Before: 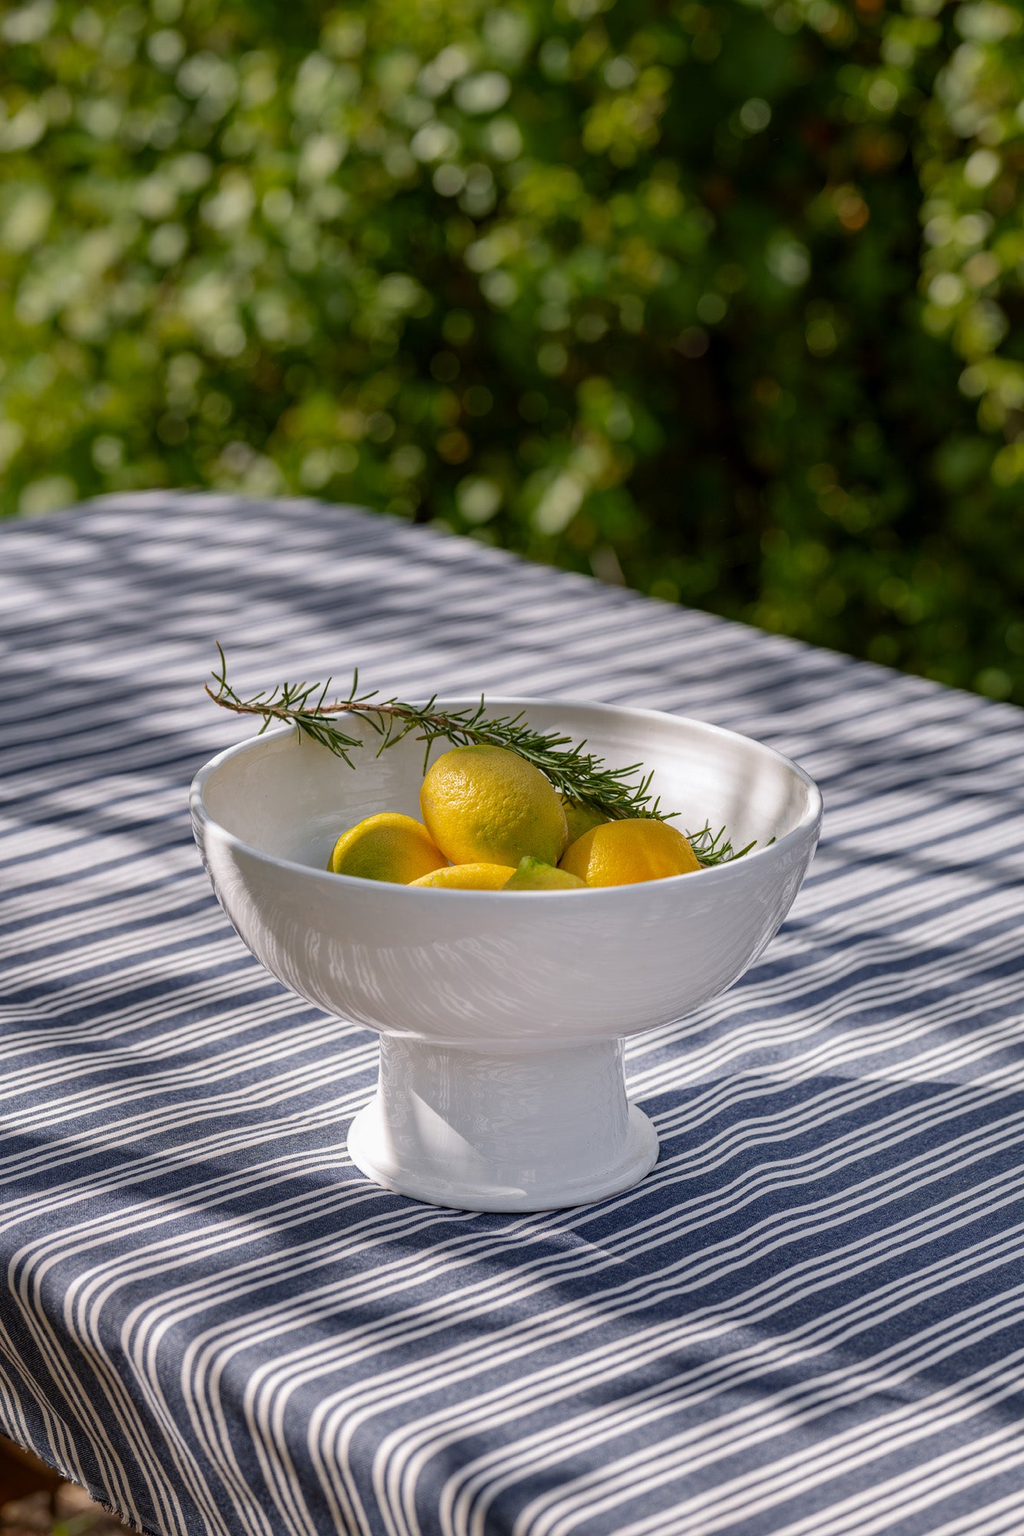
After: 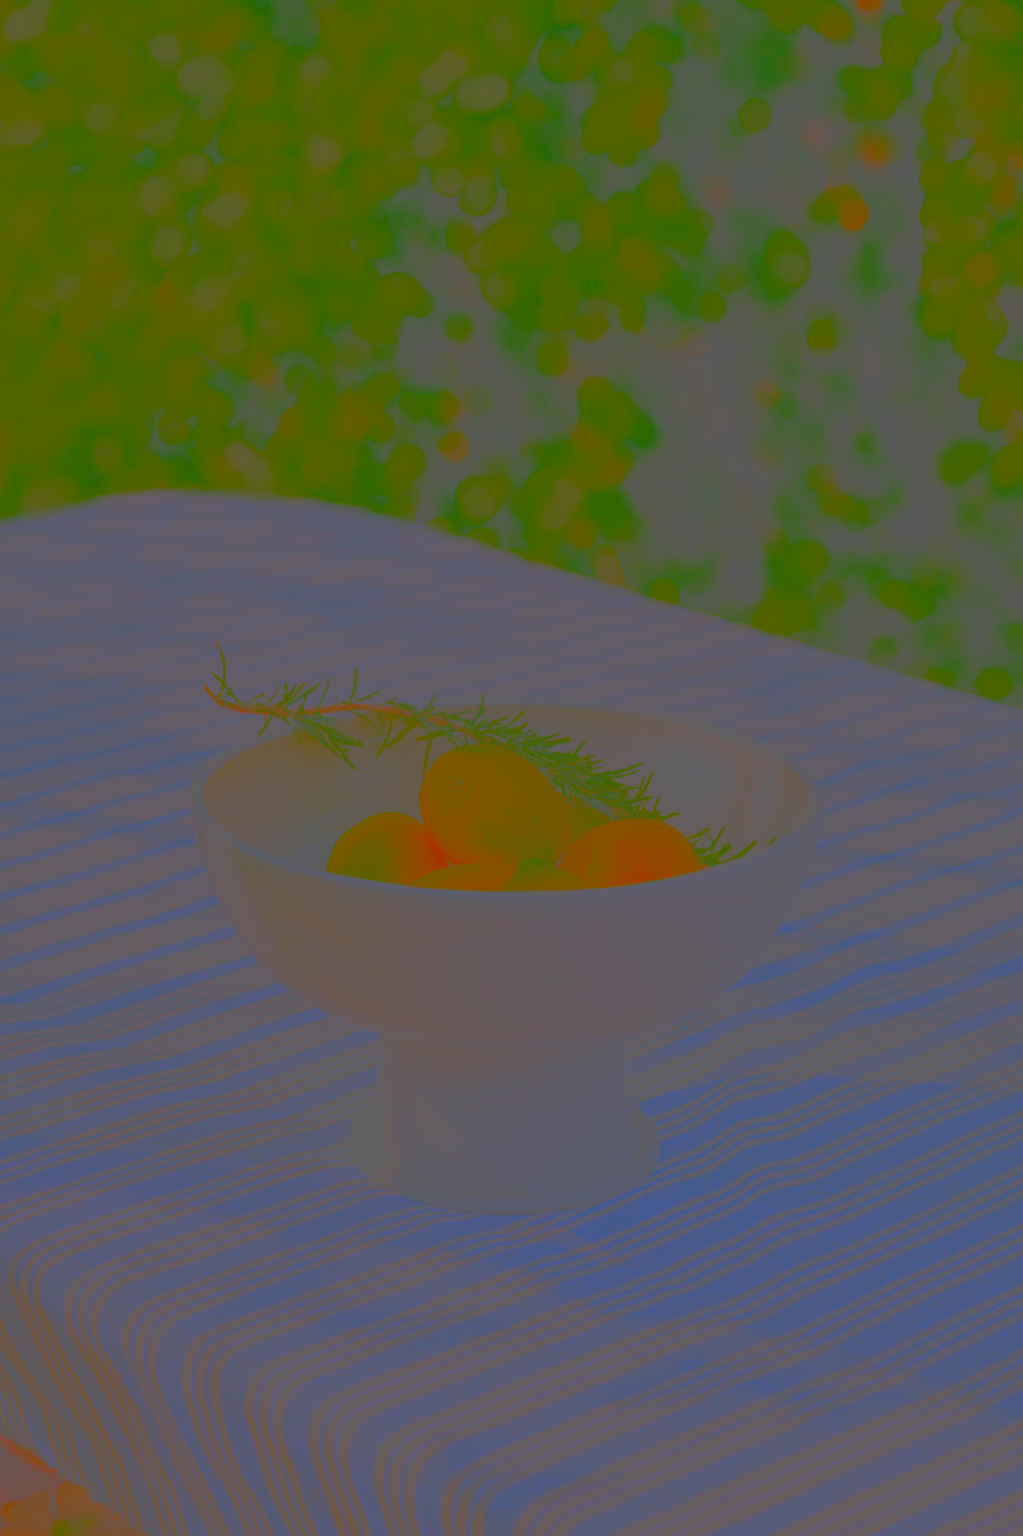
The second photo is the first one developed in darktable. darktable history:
contrast brightness saturation: contrast -0.973, brightness -0.172, saturation 0.739
exposure: black level correction 0.009, exposure -0.649 EV, compensate highlight preservation false
